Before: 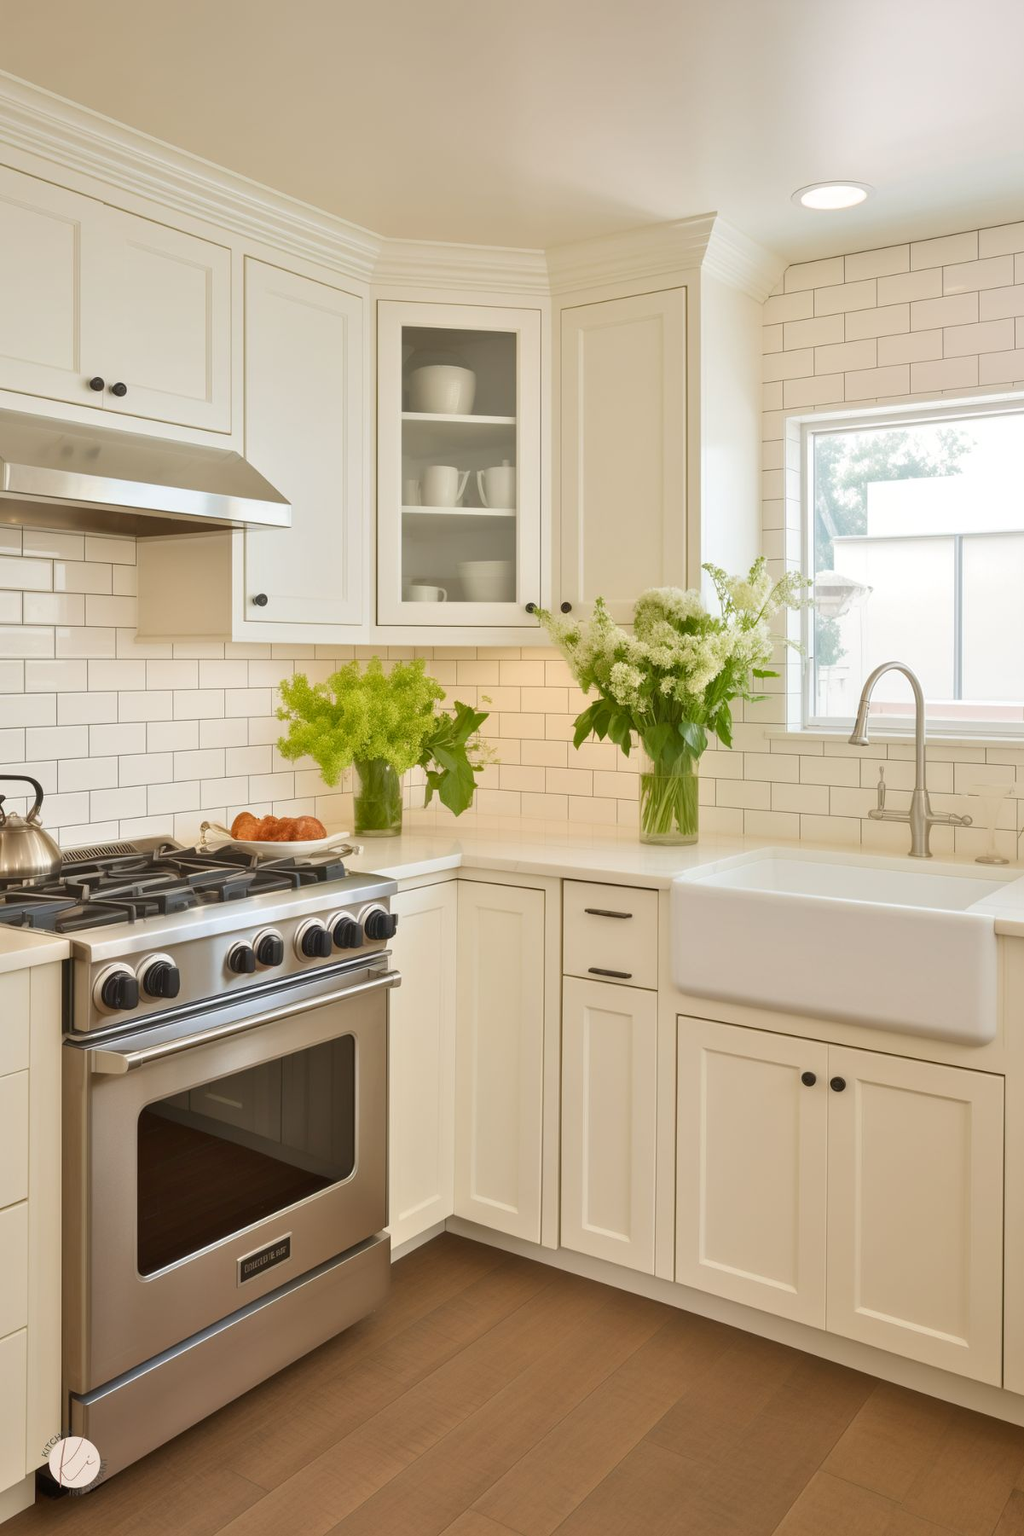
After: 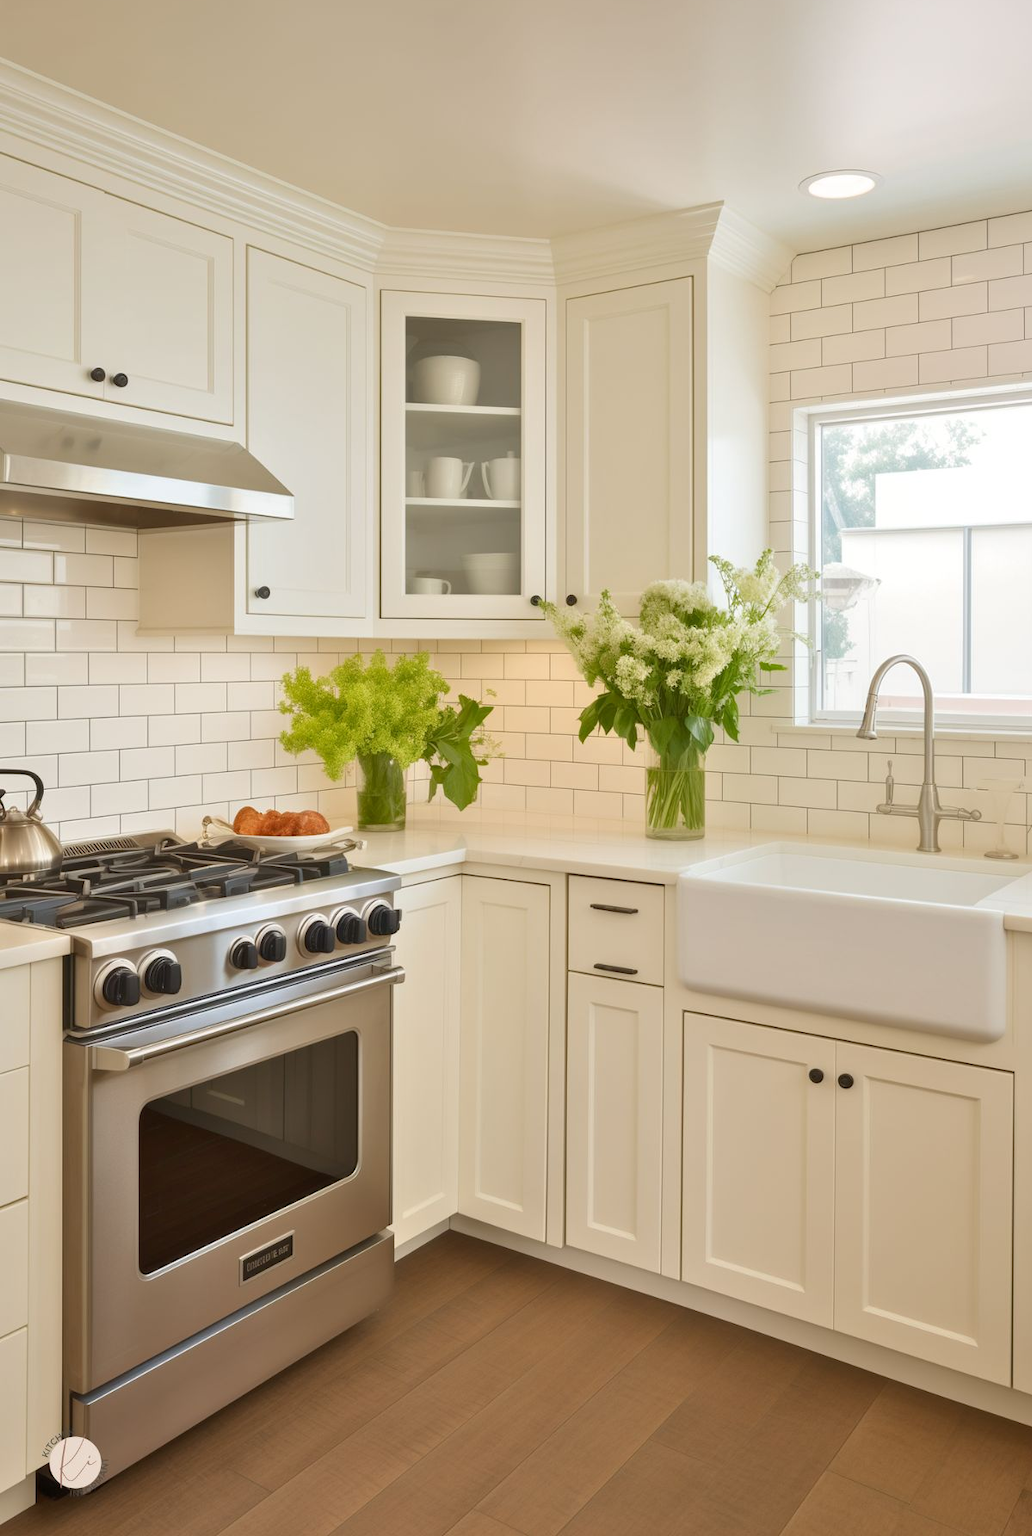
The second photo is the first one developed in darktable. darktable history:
crop: top 0.852%, right 0.021%
